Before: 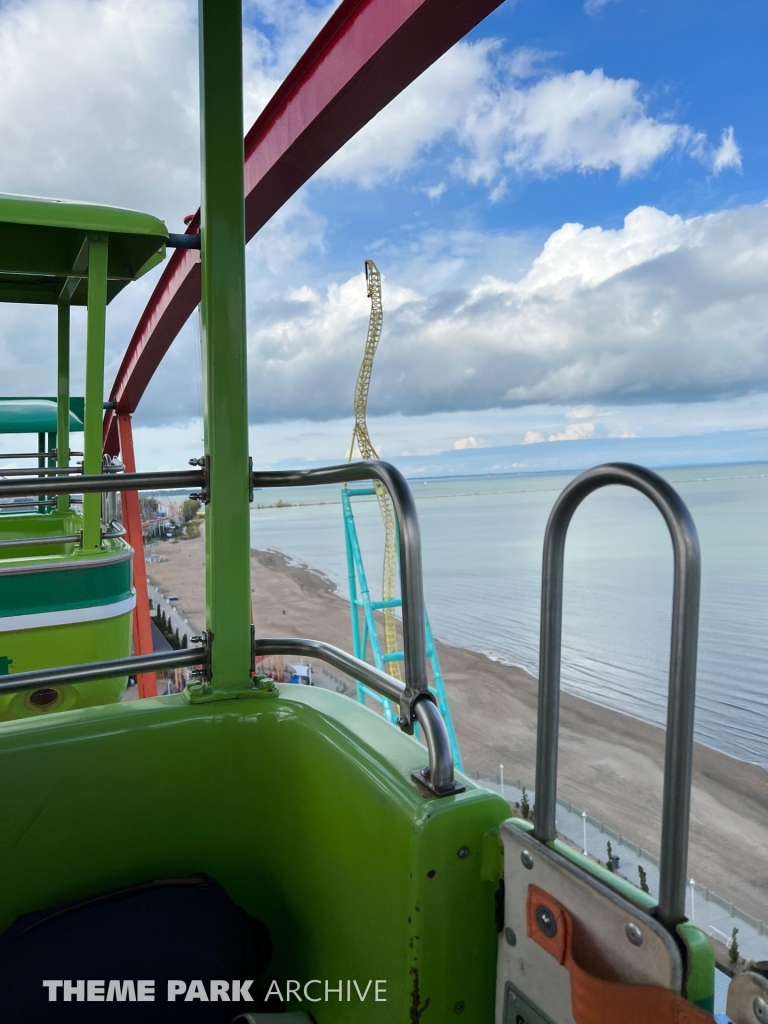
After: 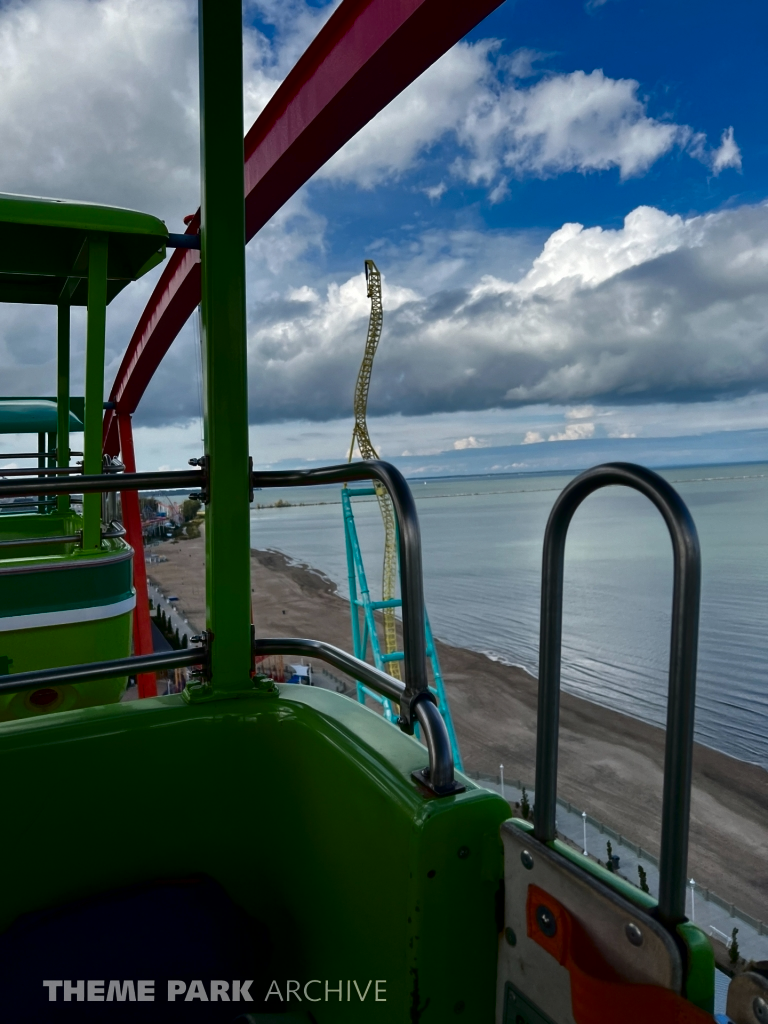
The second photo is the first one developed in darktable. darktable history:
contrast brightness saturation: brightness -0.512
